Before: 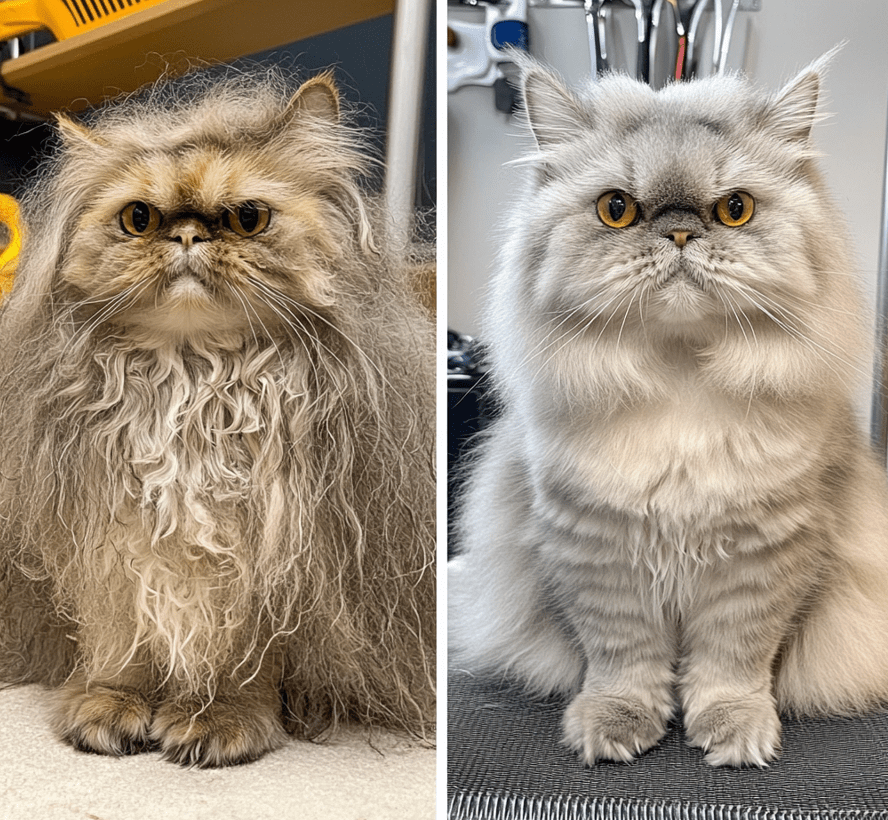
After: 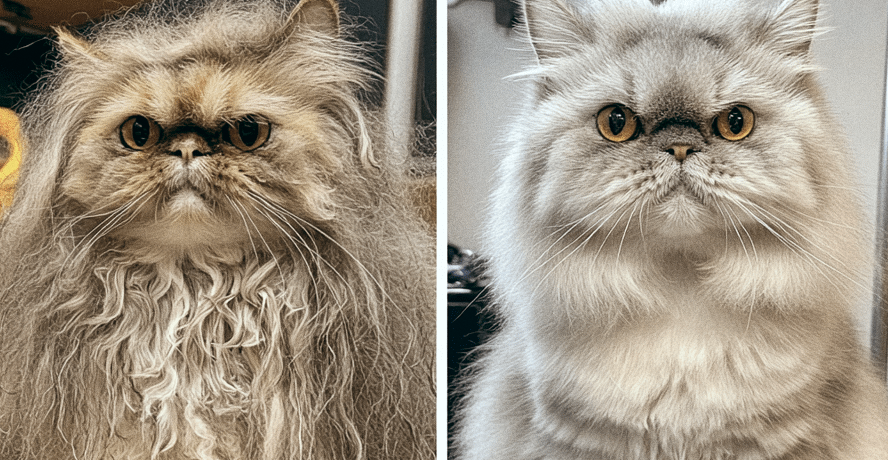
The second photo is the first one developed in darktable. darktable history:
color balance: lift [1, 0.994, 1.002, 1.006], gamma [0.957, 1.081, 1.016, 0.919], gain [0.97, 0.972, 1.01, 1.028], input saturation 91.06%, output saturation 79.8%
levels: levels [0, 0.492, 0.984]
grain: on, module defaults
crop and rotate: top 10.605%, bottom 33.274%
